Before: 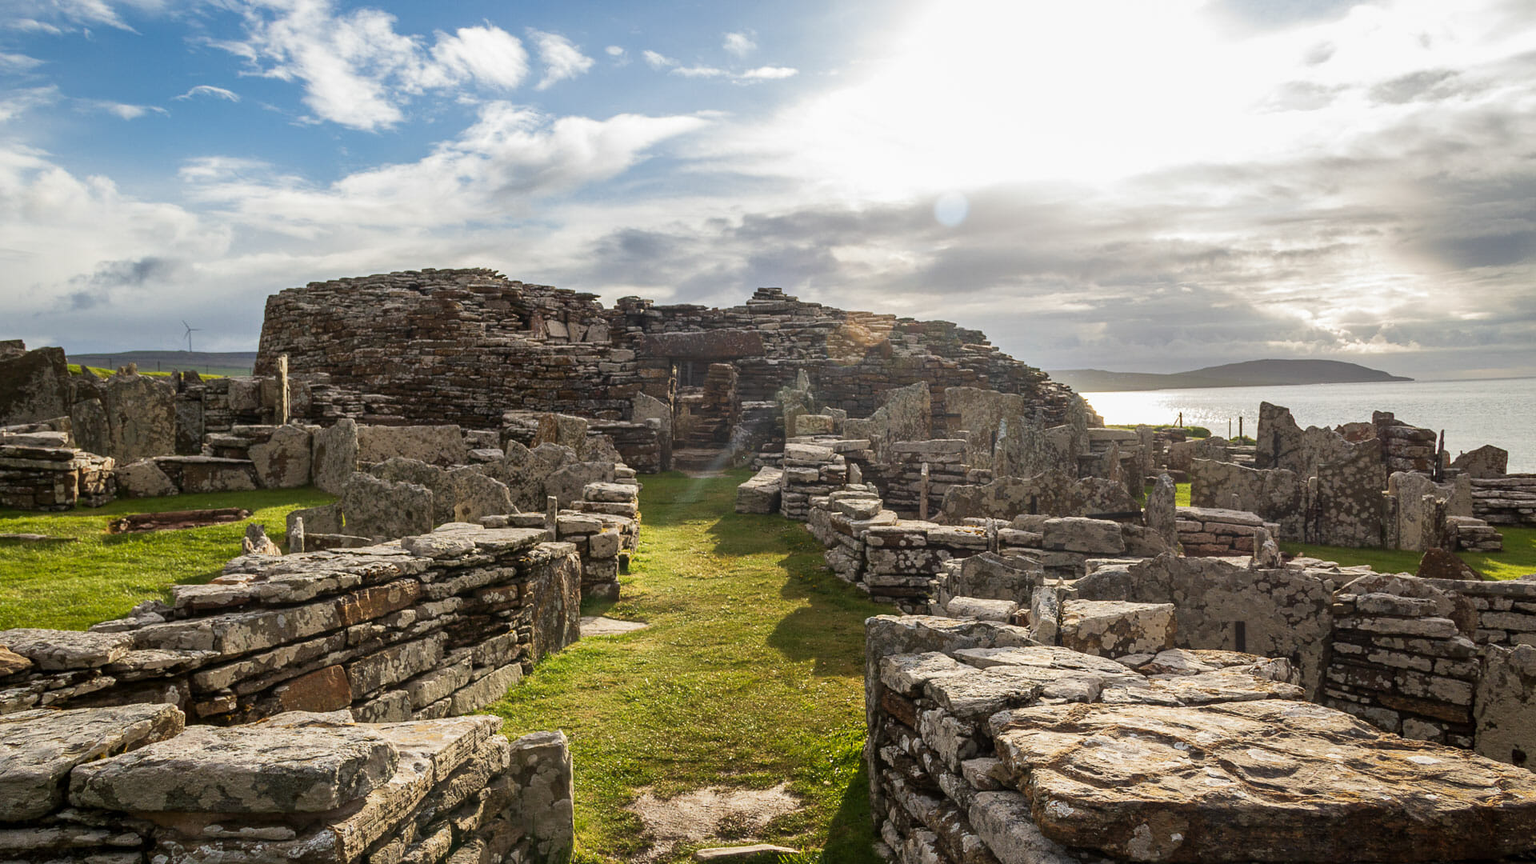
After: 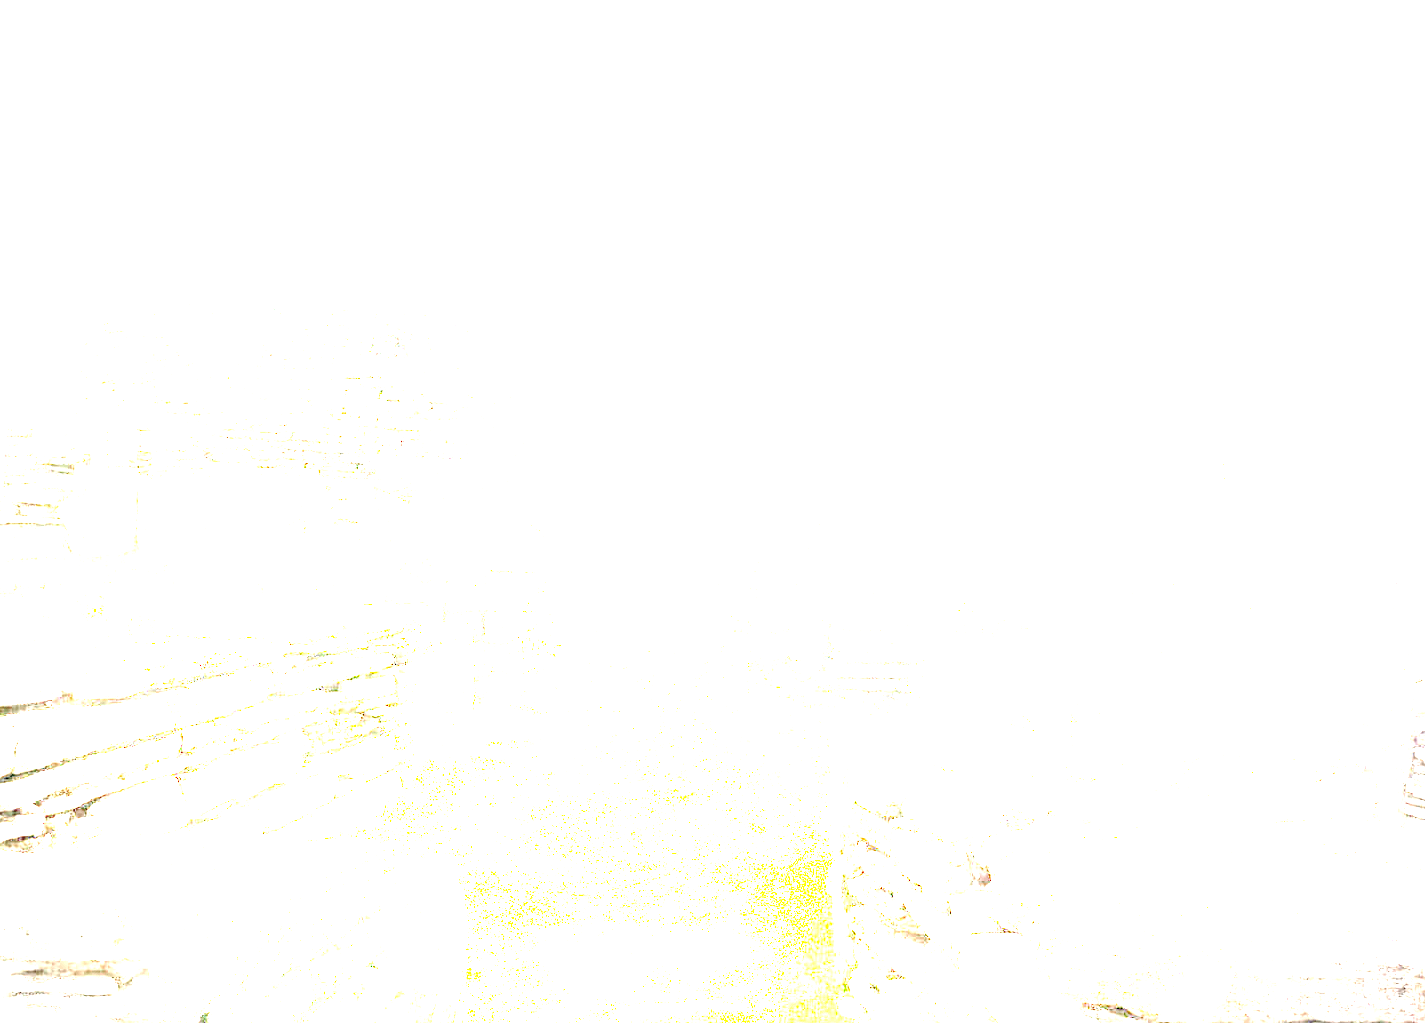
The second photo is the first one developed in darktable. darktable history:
vignetting: fall-off start 88.03%, fall-off radius 24.9%
crop and rotate: left 13.15%, top 5.251%, right 12.609%
exposure: exposure 8 EV, compensate highlight preservation false
